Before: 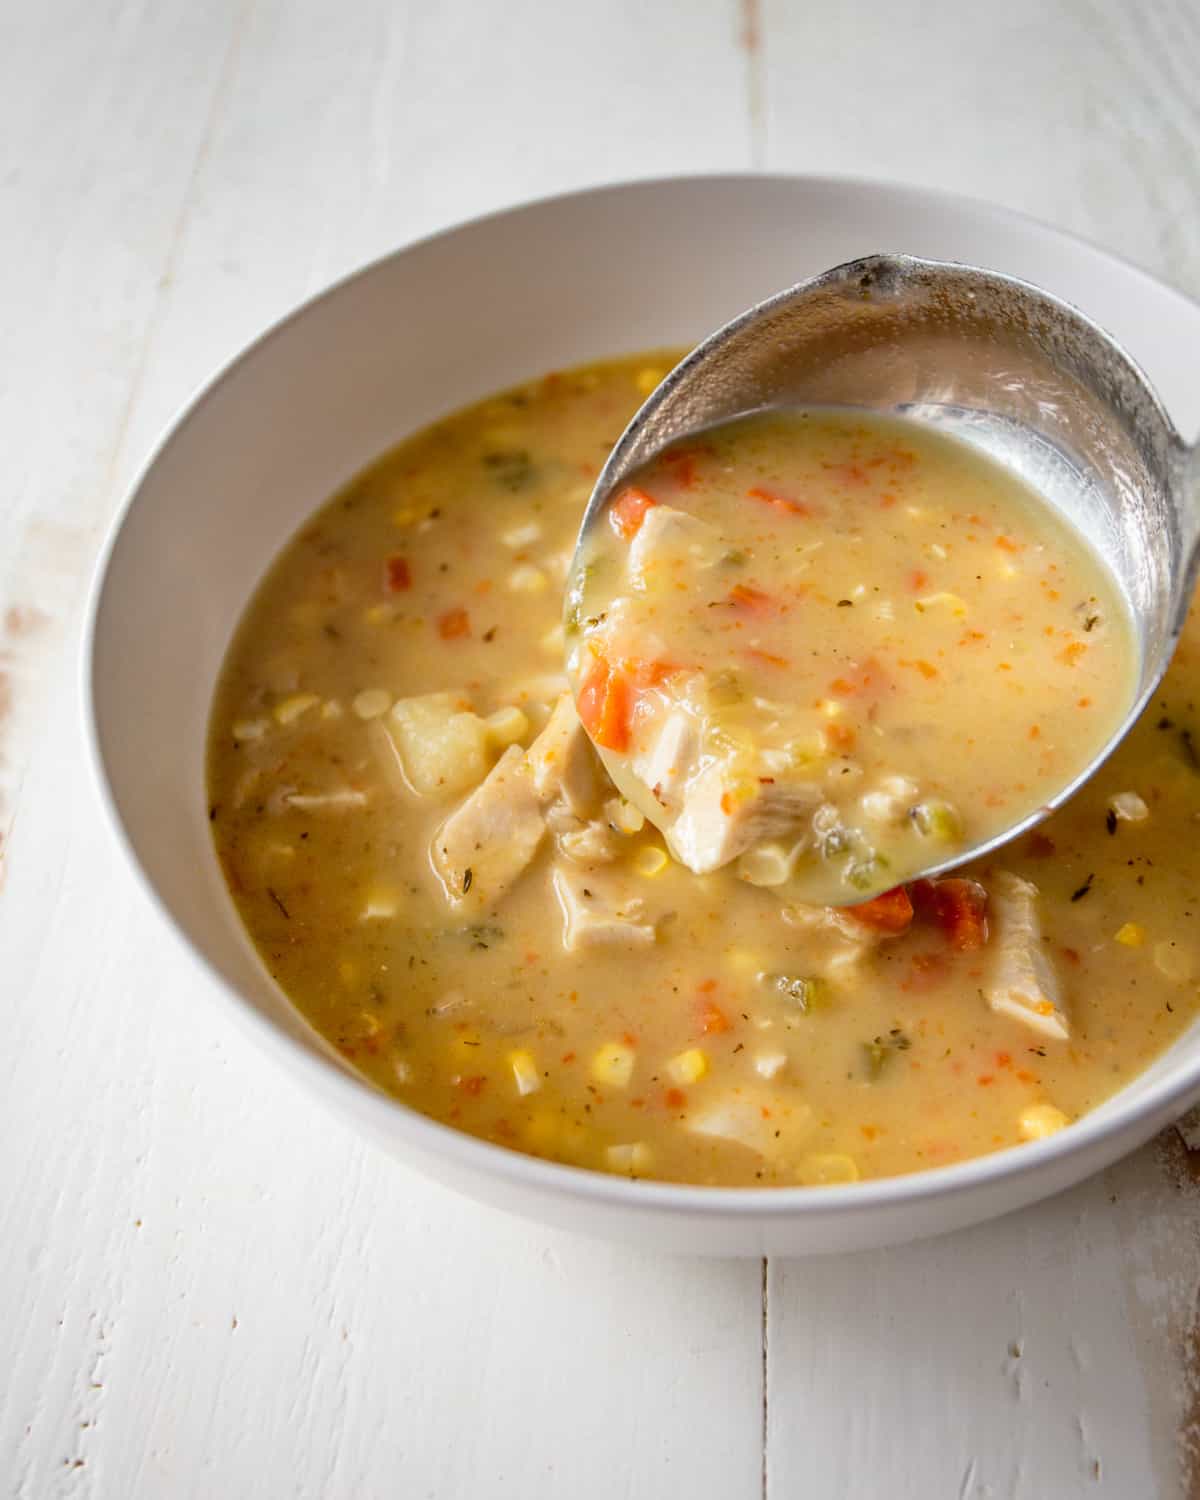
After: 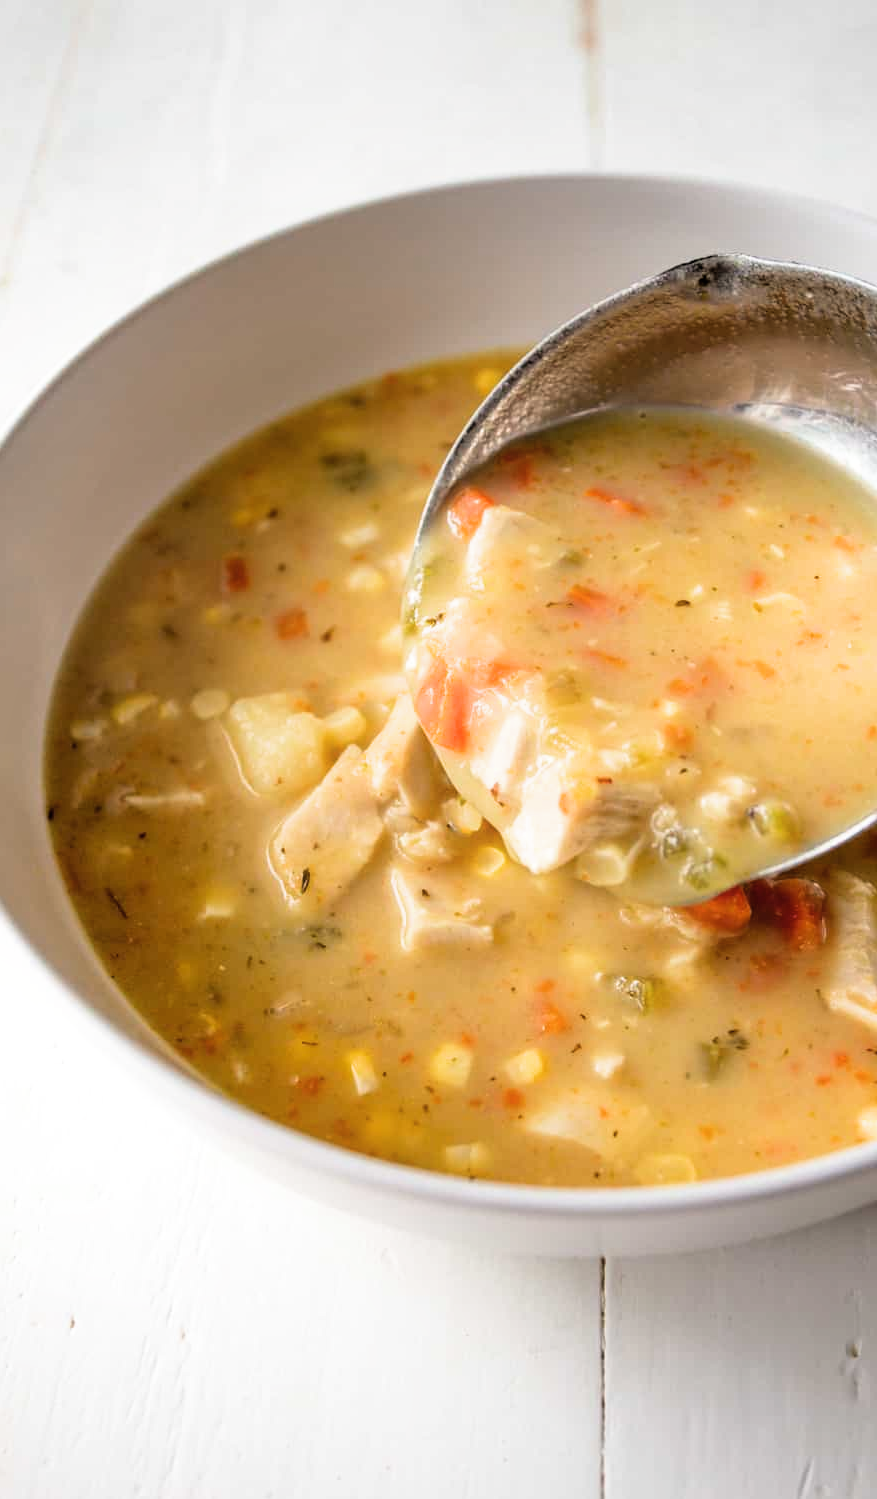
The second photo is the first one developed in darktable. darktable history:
crop: left 13.564%, top 0%, right 13.315%
filmic rgb: black relative exposure -5.49 EV, white relative exposure 2.49 EV, target black luminance 0%, hardness 4.52, latitude 66.86%, contrast 1.452, shadows ↔ highlights balance -3.79%, add noise in highlights 0.001, preserve chrominance max RGB, color science v3 (2019), use custom middle-gray values true, contrast in highlights soft
contrast equalizer: y [[0.6 ×6], [0.55 ×6], [0 ×6], [0 ×6], [0 ×6]], mix -0.366
